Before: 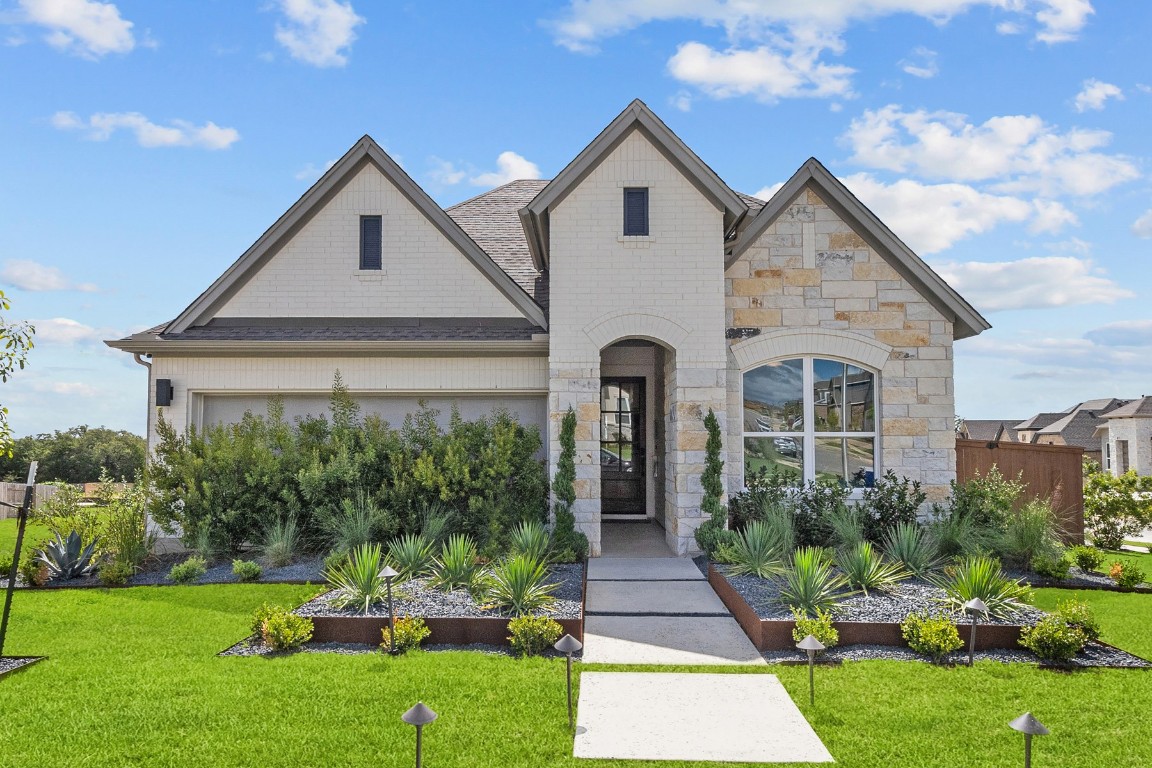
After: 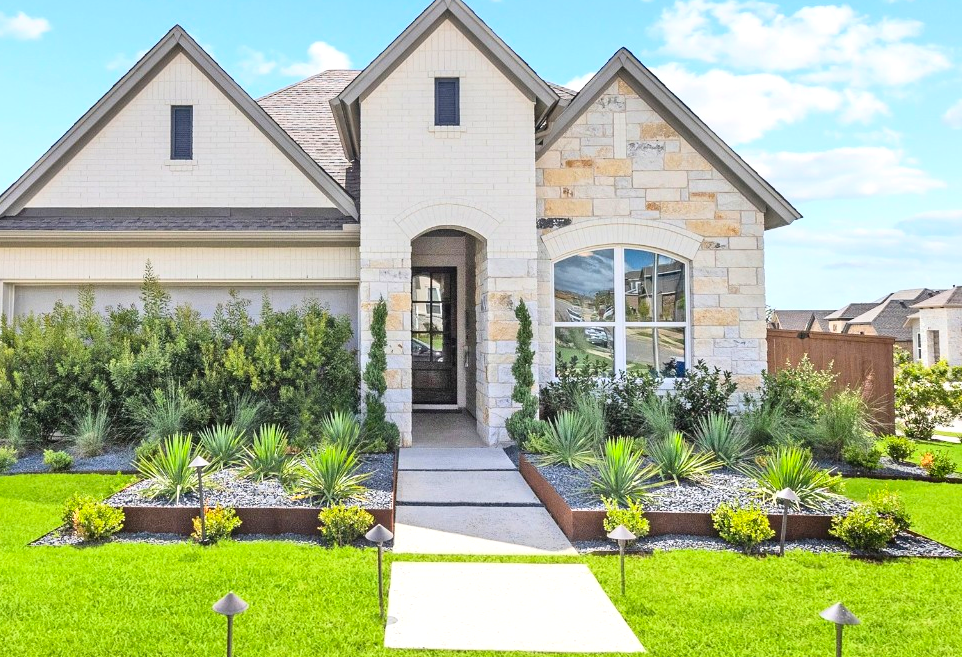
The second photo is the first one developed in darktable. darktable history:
contrast brightness saturation: contrast 0.2, brightness 0.166, saturation 0.228
exposure: exposure 0.345 EV, compensate exposure bias true, compensate highlight preservation false
crop: left 16.418%, top 14.383%
